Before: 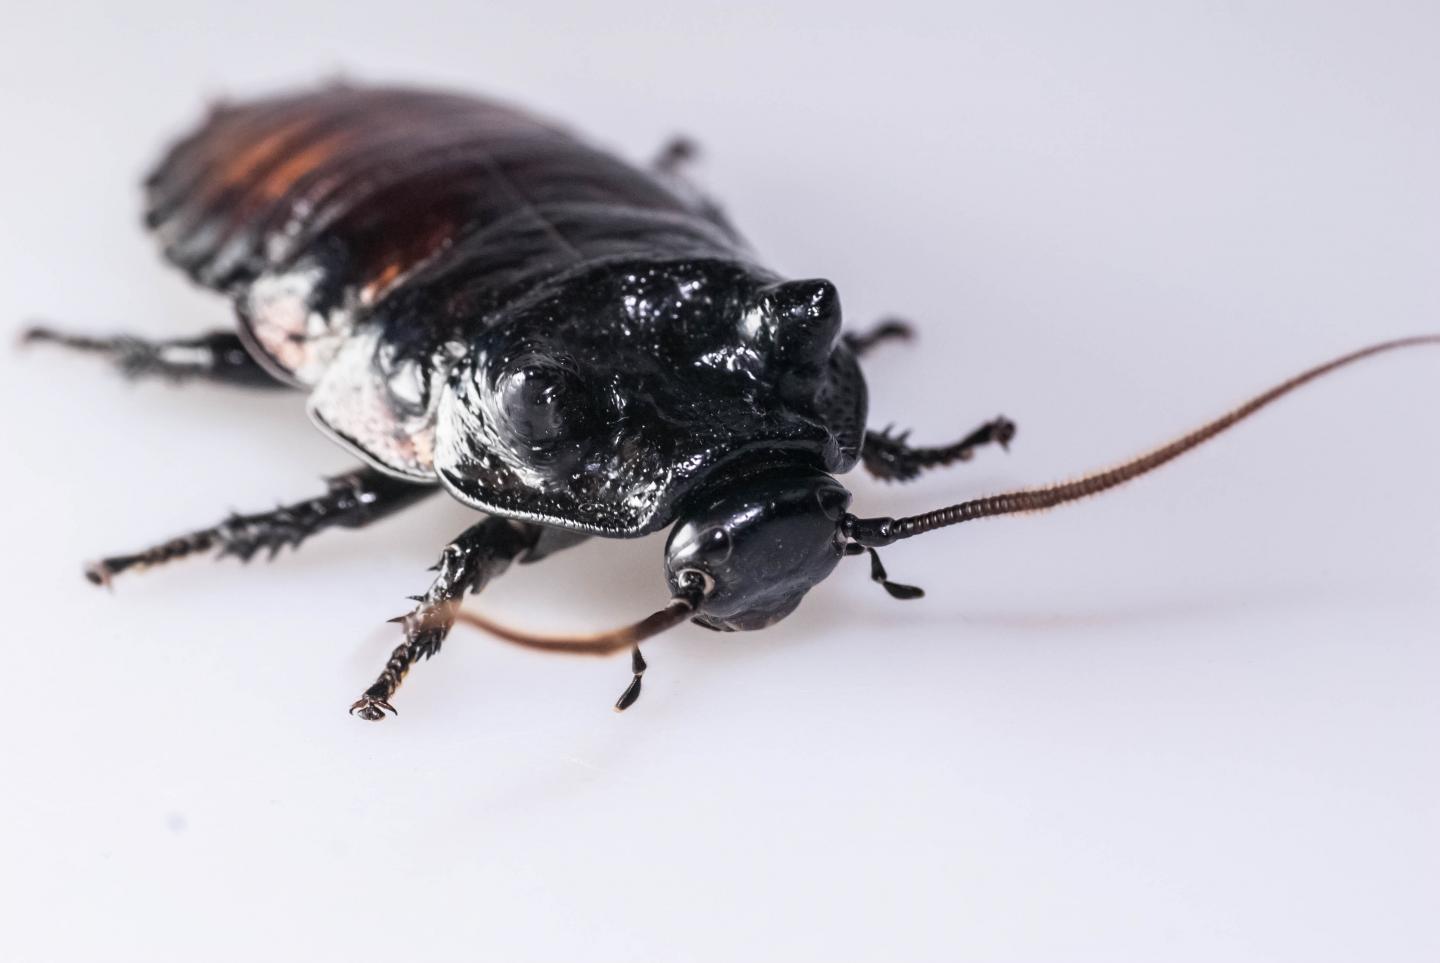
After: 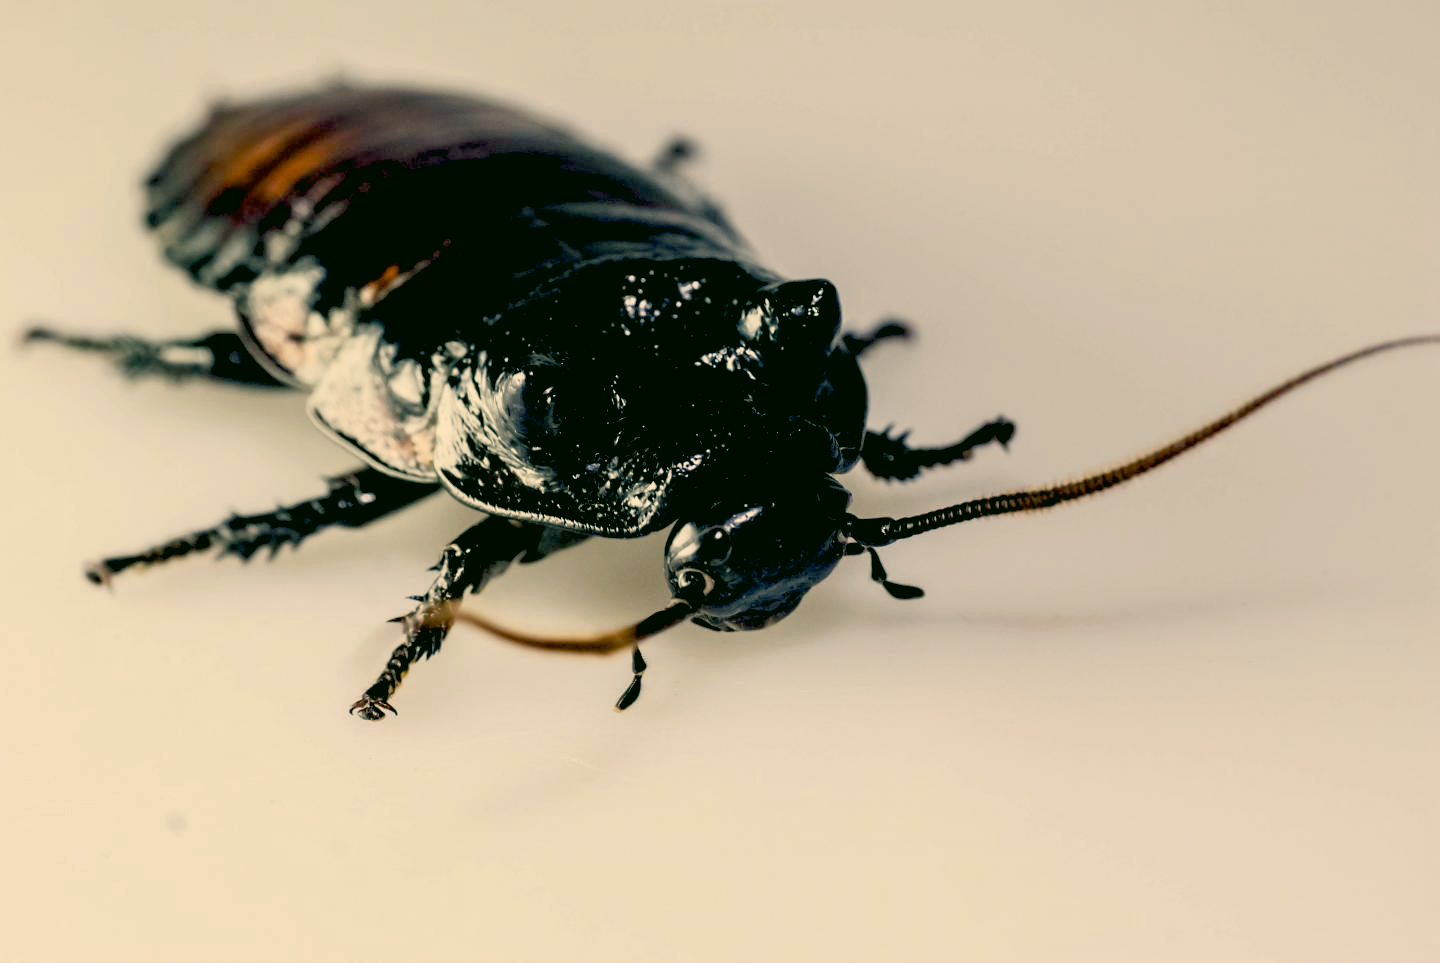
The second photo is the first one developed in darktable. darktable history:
exposure: black level correction 0.046, exposure -0.229 EV, compensate highlight preservation false
color correction: highlights a* 5.15, highlights b* 24.28, shadows a* -15.6, shadows b* 4.02
color balance rgb: shadows lift › chroma 2.041%, shadows lift › hue 216.87°, perceptual saturation grading › global saturation 20%, perceptual saturation grading › highlights -25.375%, perceptual saturation grading › shadows 25.685%
